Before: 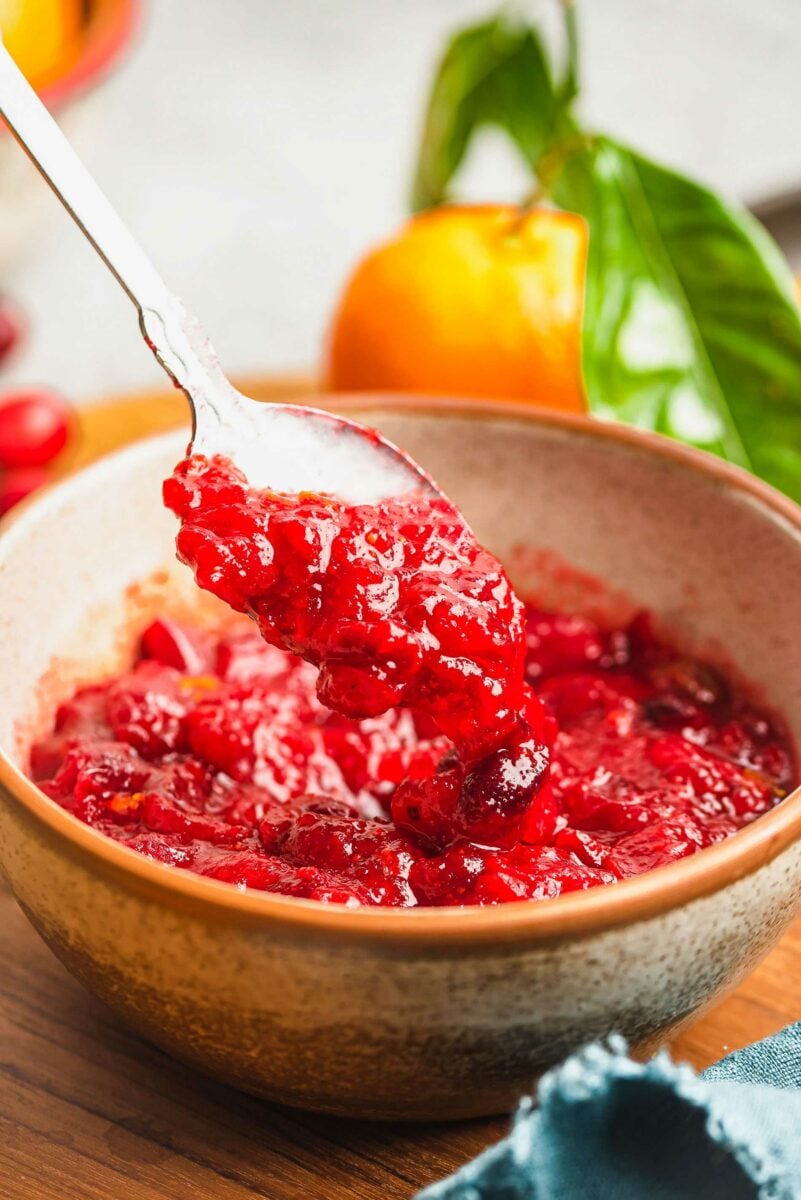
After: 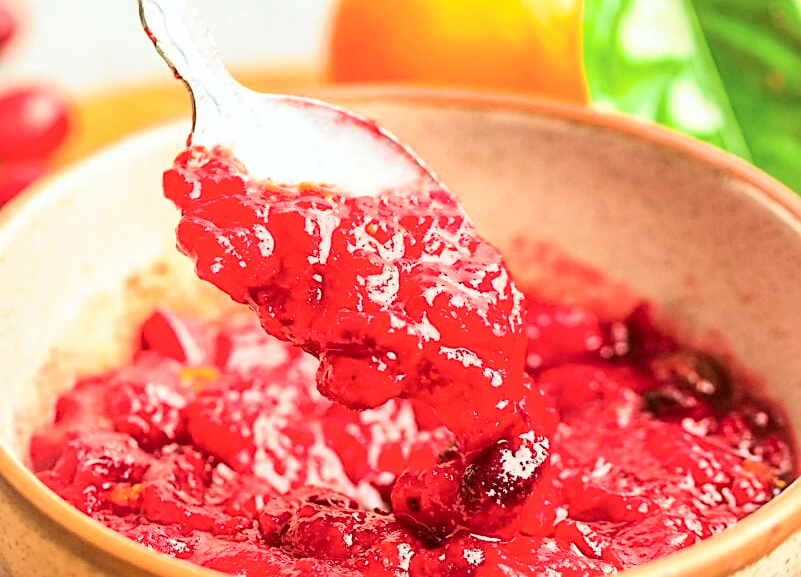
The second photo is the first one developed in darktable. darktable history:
crop and rotate: top 25.762%, bottom 26.134%
sharpen: amount 0.5
tone curve: curves: ch0 [(0, 0.026) (0.104, 0.1) (0.233, 0.262) (0.398, 0.507) (0.498, 0.621) (0.65, 0.757) (0.835, 0.883) (1, 0.961)]; ch1 [(0, 0) (0.346, 0.307) (0.408, 0.369) (0.453, 0.457) (0.482, 0.476) (0.502, 0.498) (0.521, 0.503) (0.553, 0.554) (0.638, 0.646) (0.693, 0.727) (1, 1)]; ch2 [(0, 0) (0.366, 0.337) (0.434, 0.46) (0.485, 0.494) (0.5, 0.494) (0.511, 0.508) (0.537, 0.55) (0.579, 0.599) (0.663, 0.67) (1, 1)], color space Lab, independent channels, preserve colors none
tone equalizer: -8 EV -0.417 EV, -7 EV -0.422 EV, -6 EV -0.34 EV, -5 EV -0.192 EV, -3 EV 0.233 EV, -2 EV 0.31 EV, -1 EV 0.404 EV, +0 EV 0.423 EV
